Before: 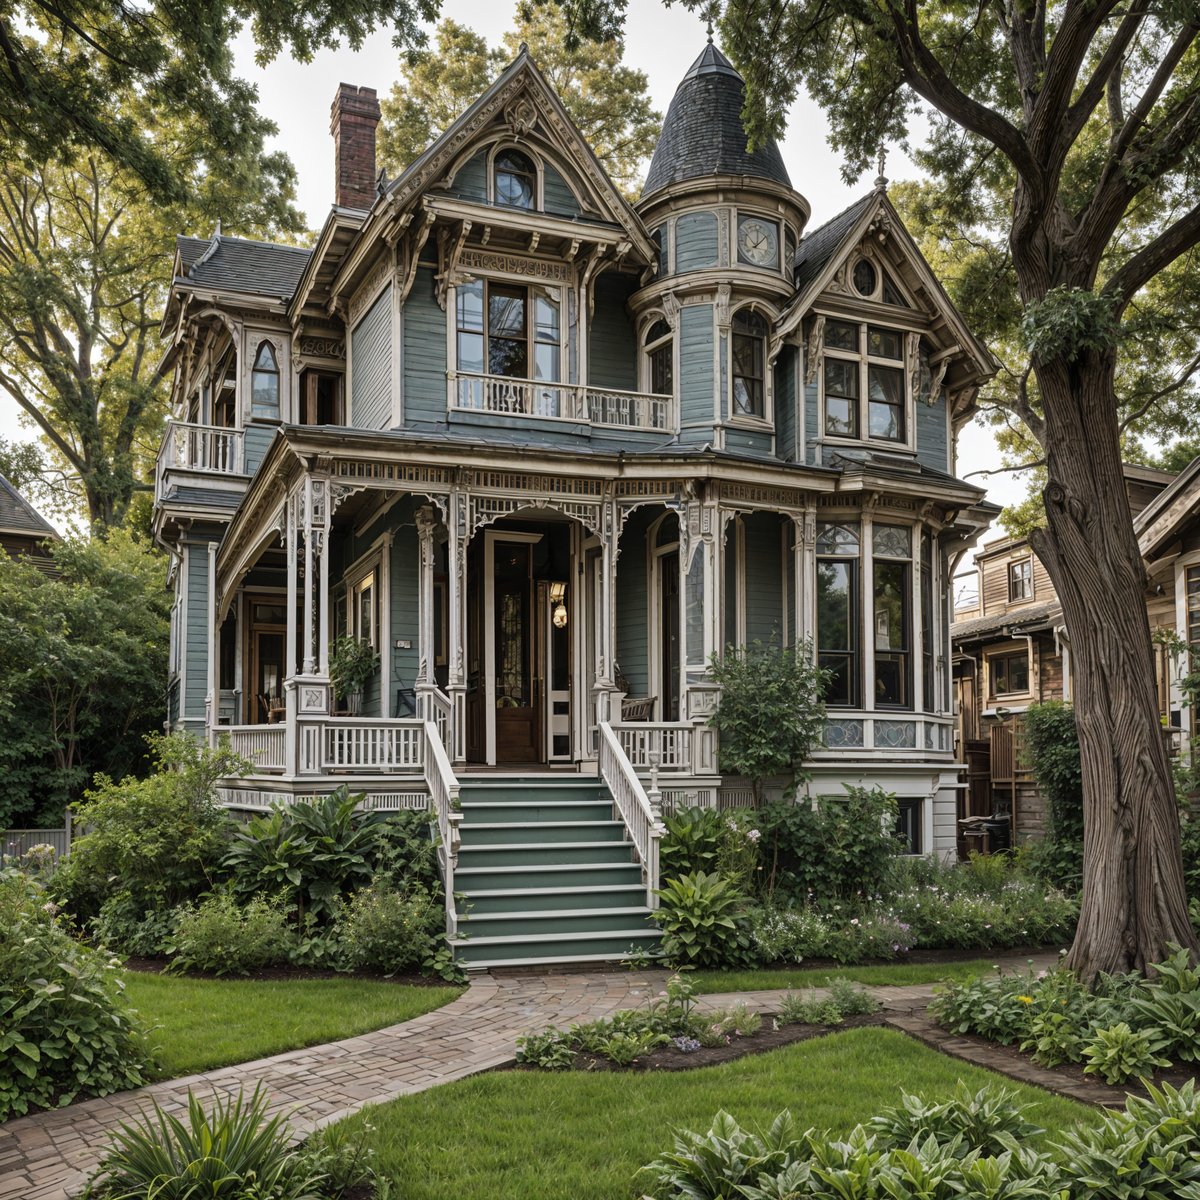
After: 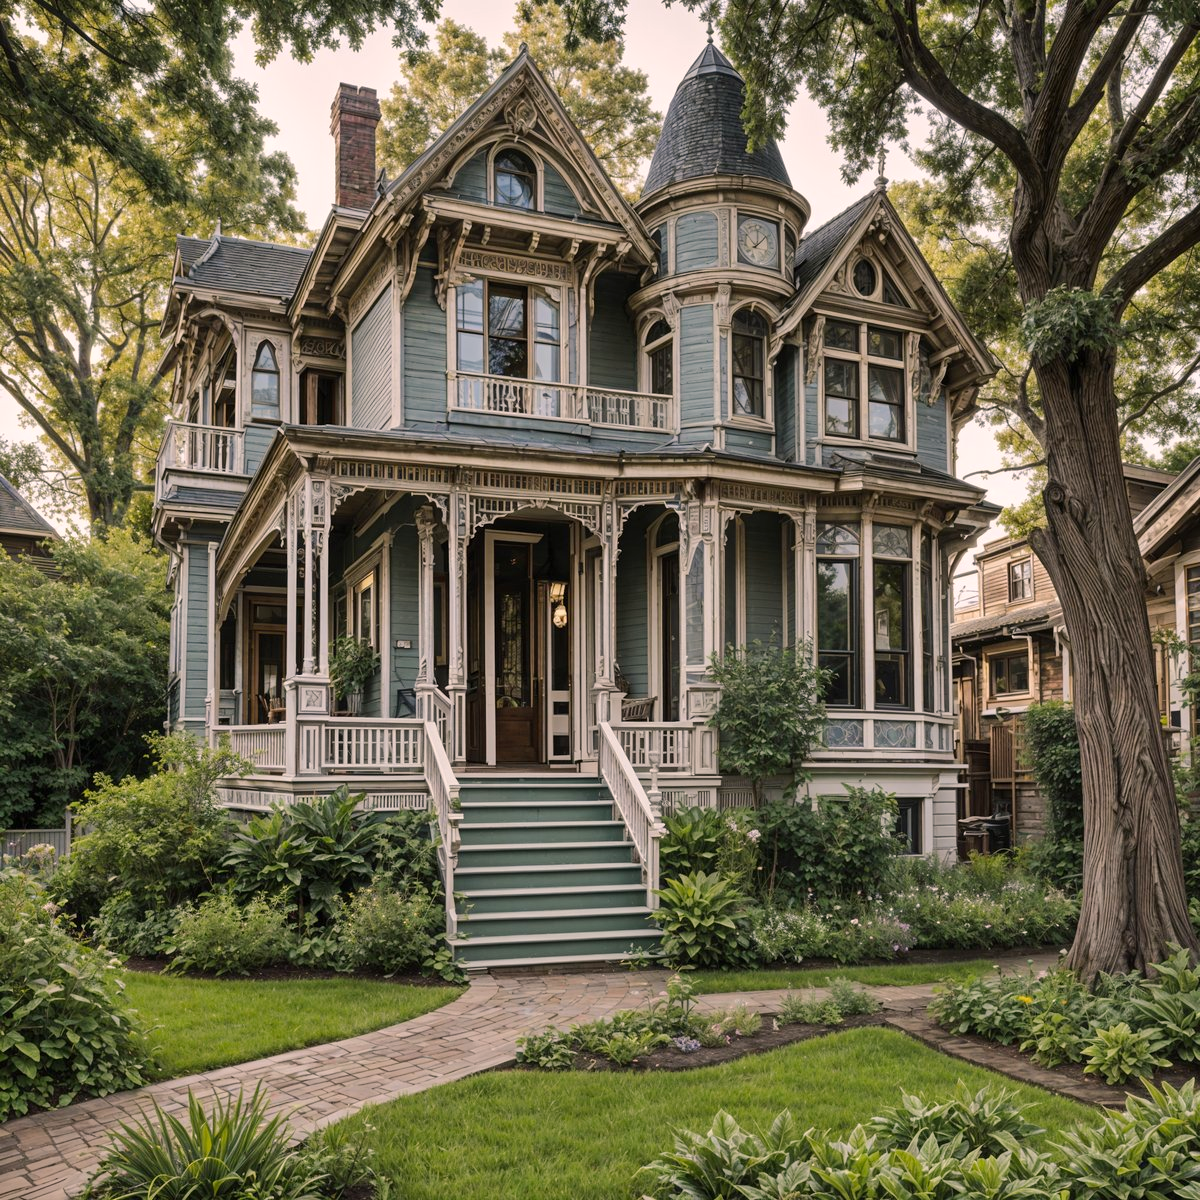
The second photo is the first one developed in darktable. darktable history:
color balance rgb: highlights gain › chroma 2.366%, highlights gain › hue 39.04°, perceptual saturation grading › global saturation 0.401%, perceptual brilliance grading › mid-tones 10.045%, perceptual brilliance grading › shadows 15.211%
